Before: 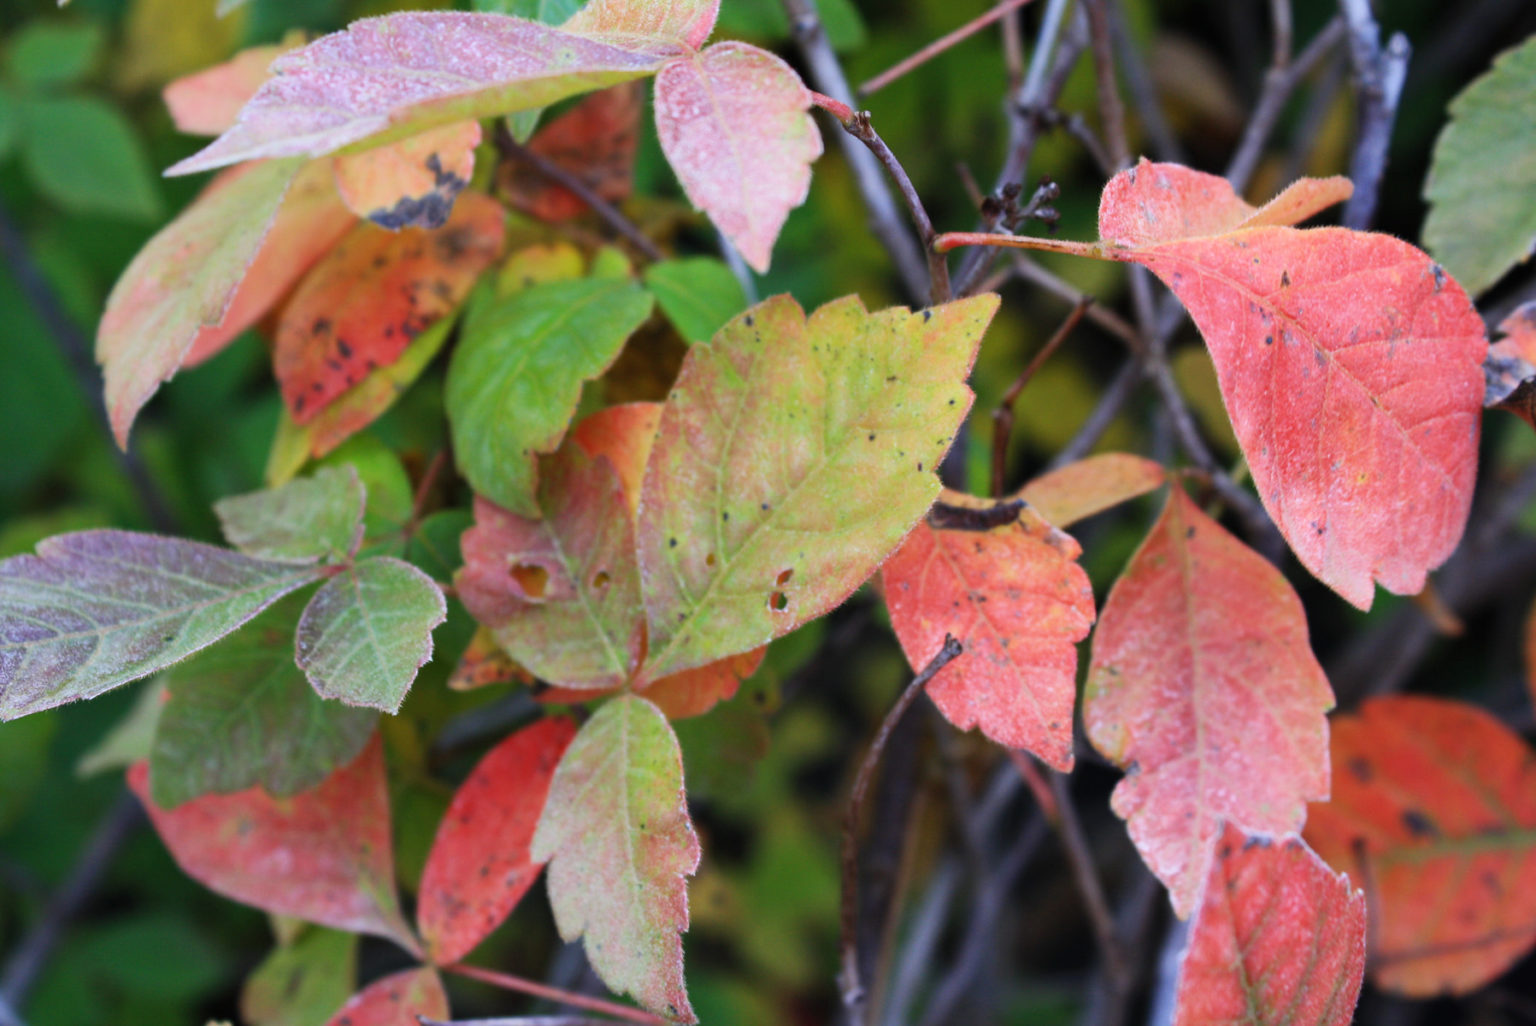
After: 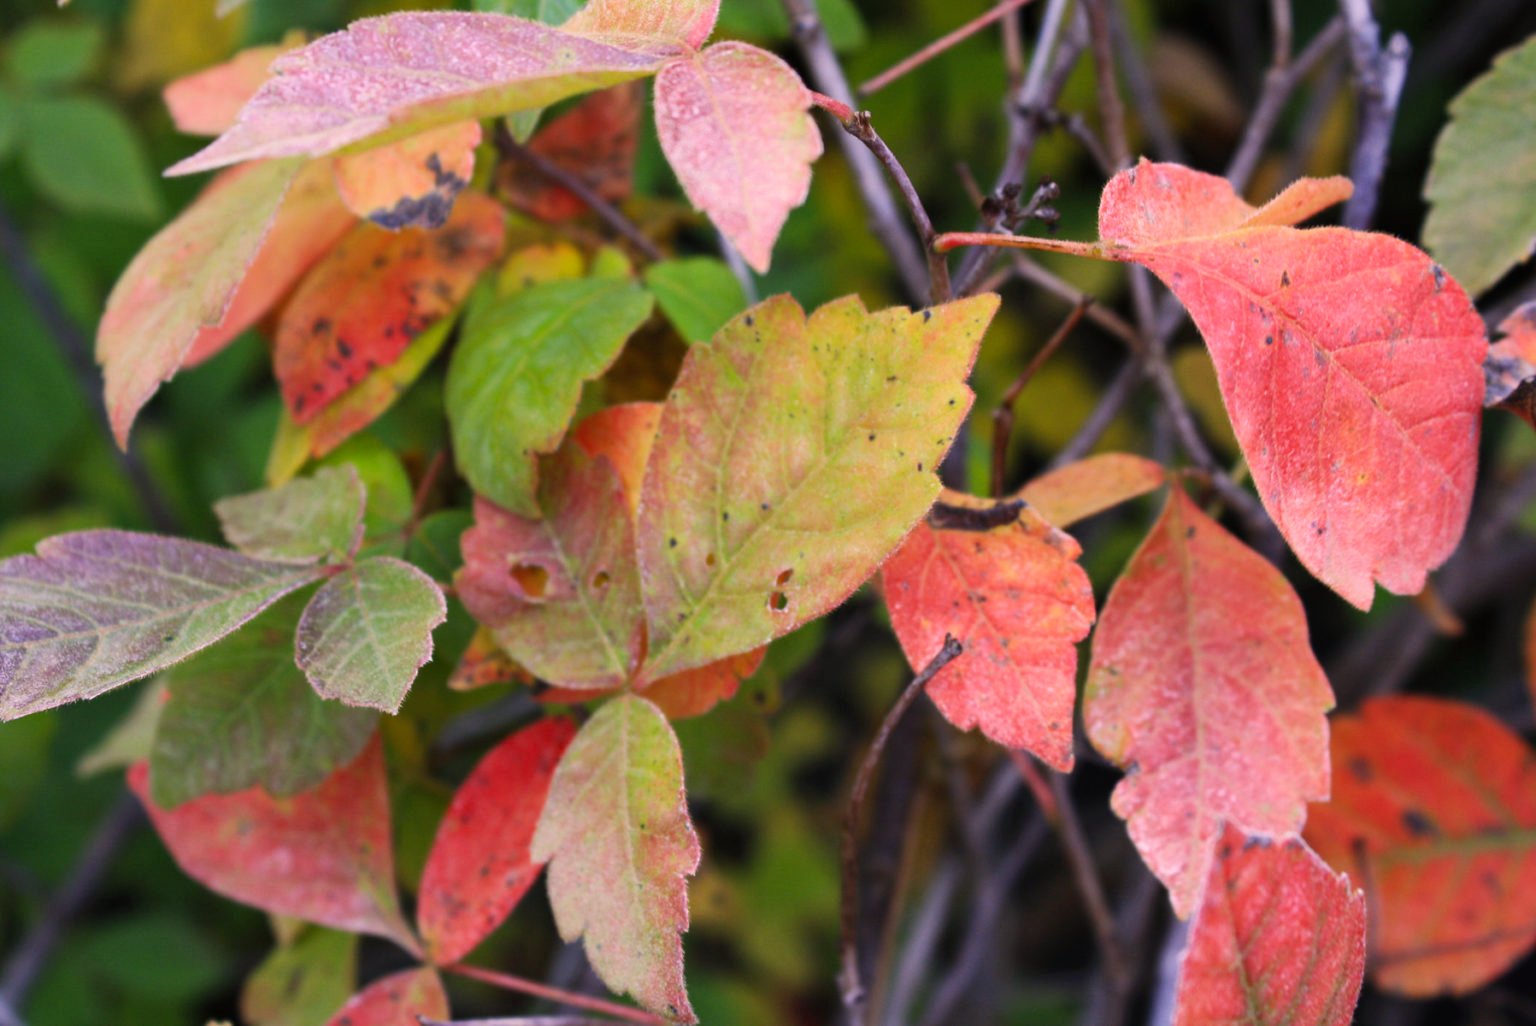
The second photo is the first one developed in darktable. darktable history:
color correction: highlights a* 12.02, highlights b* 12.33
